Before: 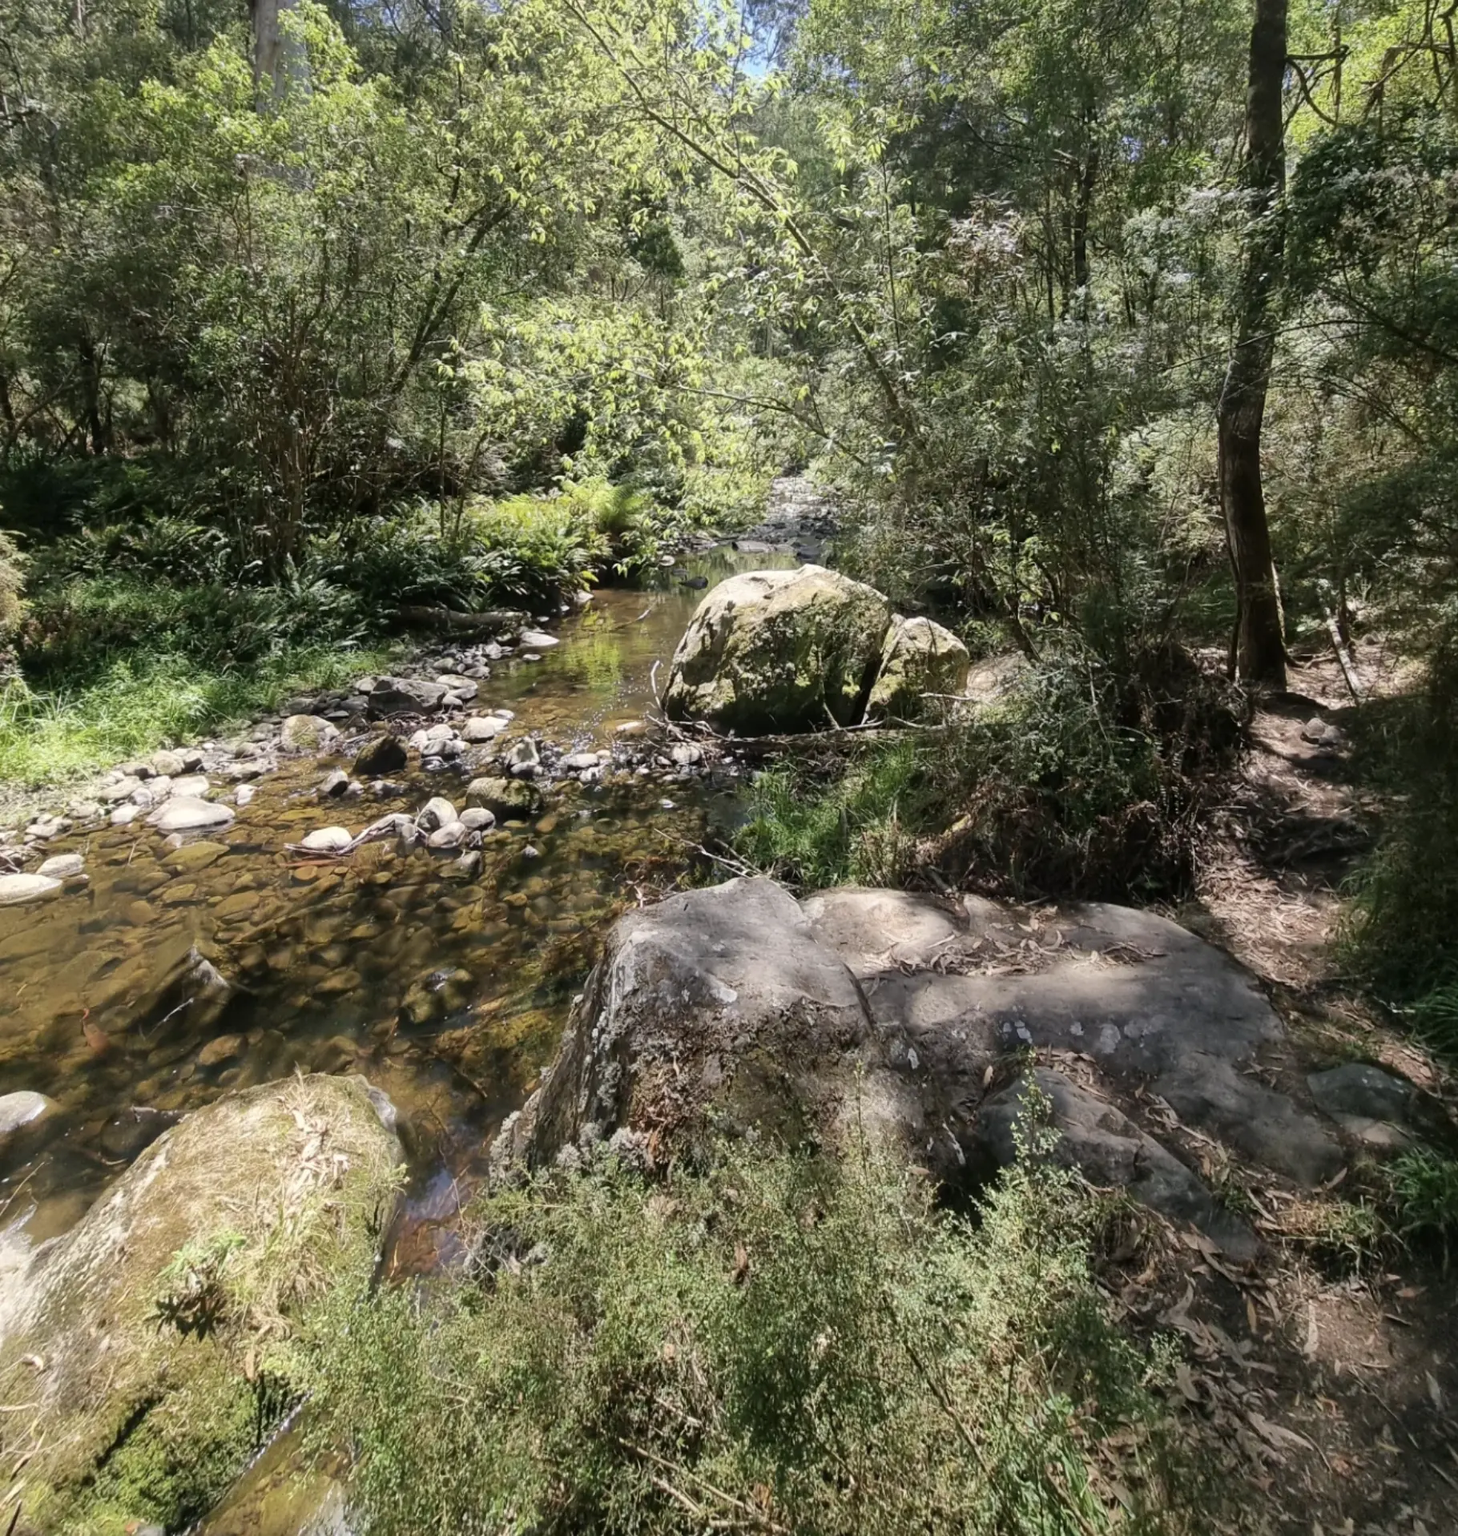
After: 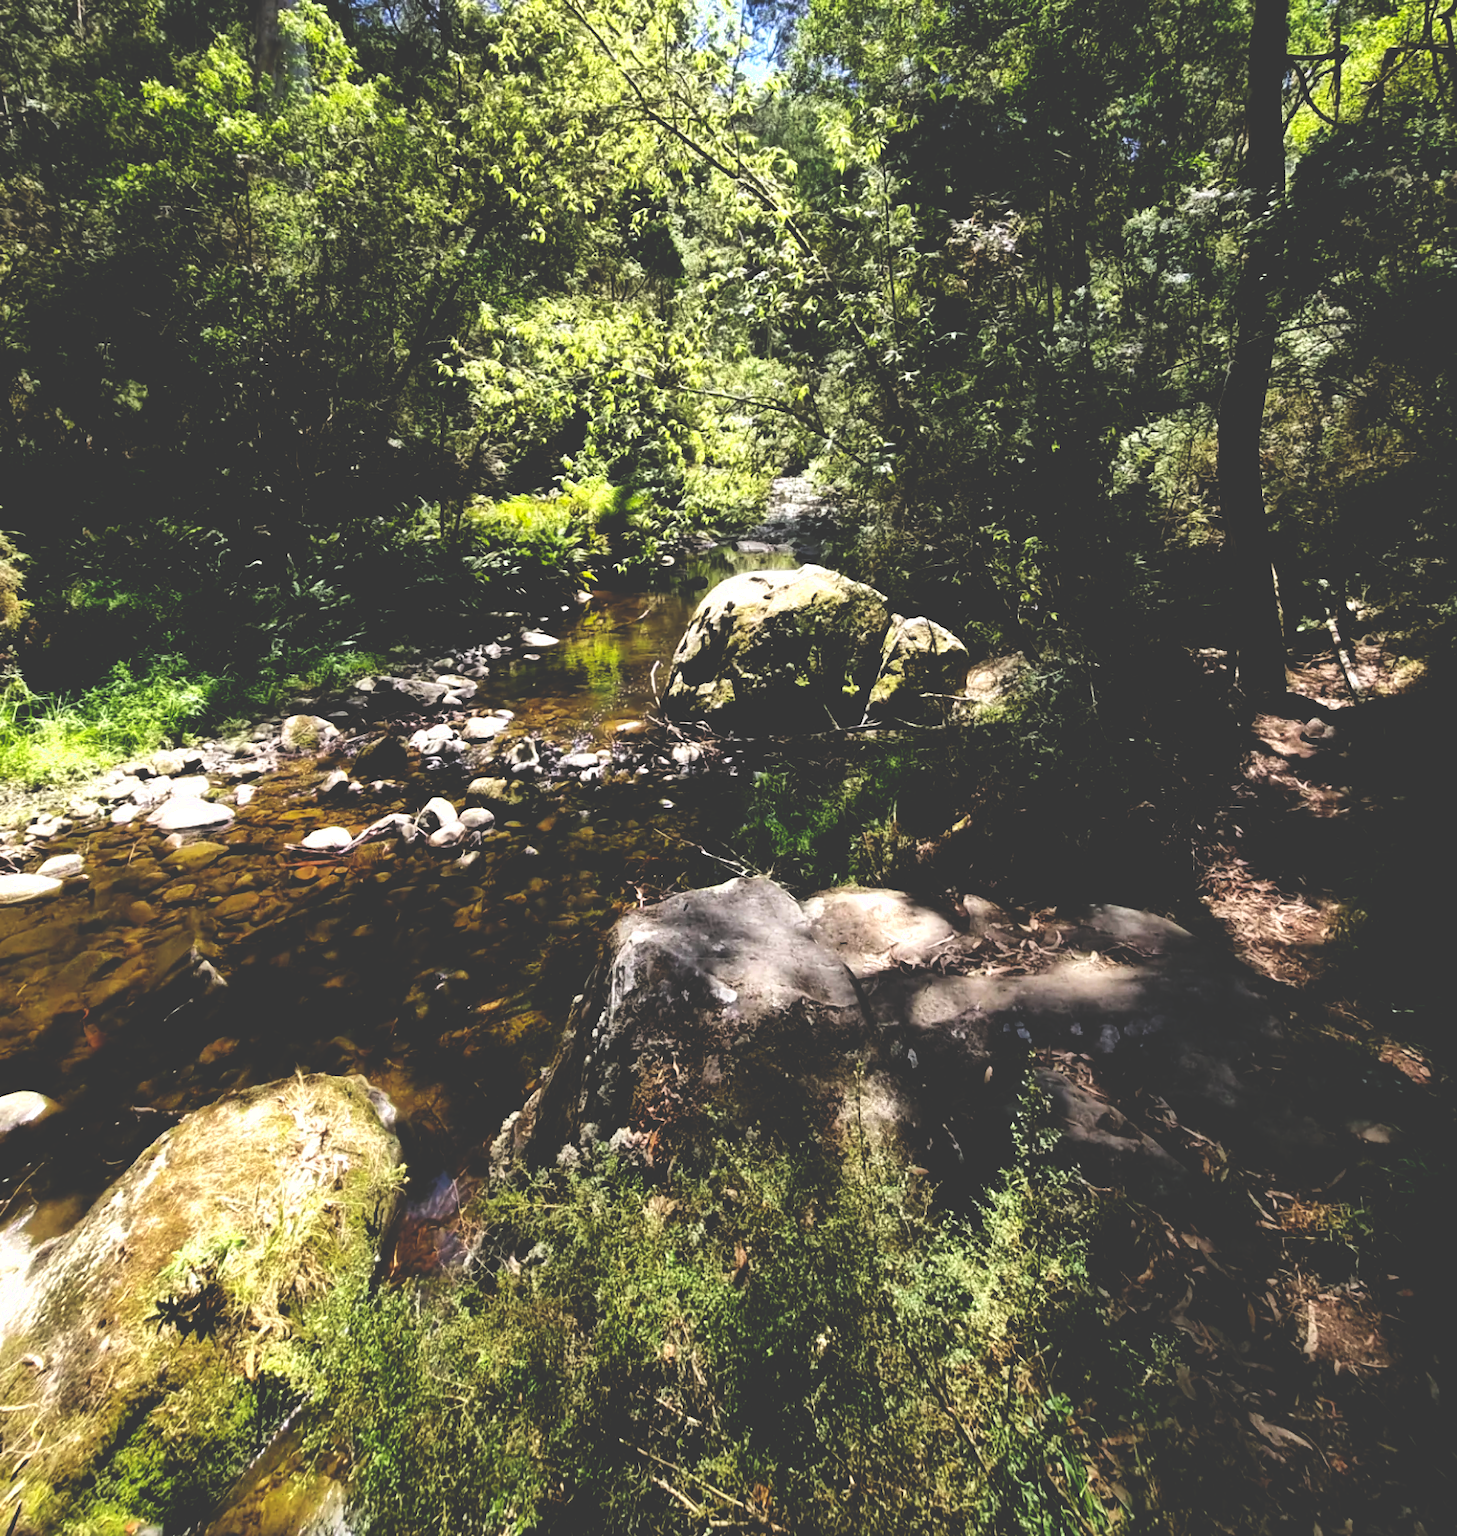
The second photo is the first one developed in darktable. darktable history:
contrast equalizer: octaves 7, y [[0.502, 0.505, 0.512, 0.529, 0.564, 0.588], [0.5 ×6], [0.502, 0.505, 0.512, 0.529, 0.564, 0.588], [0, 0.001, 0.001, 0.004, 0.008, 0.011], [0, 0.001, 0.001, 0.004, 0.008, 0.011]], mix -1
tone equalizer: -8 EV -0.417 EV, -7 EV -0.389 EV, -6 EV -0.333 EV, -5 EV -0.222 EV, -3 EV 0.222 EV, -2 EV 0.333 EV, -1 EV 0.389 EV, +0 EV 0.417 EV, edges refinement/feathering 500, mask exposure compensation -1.57 EV, preserve details no
base curve: curves: ch0 [(0, 0.036) (0.083, 0.04) (0.804, 1)], preserve colors none
